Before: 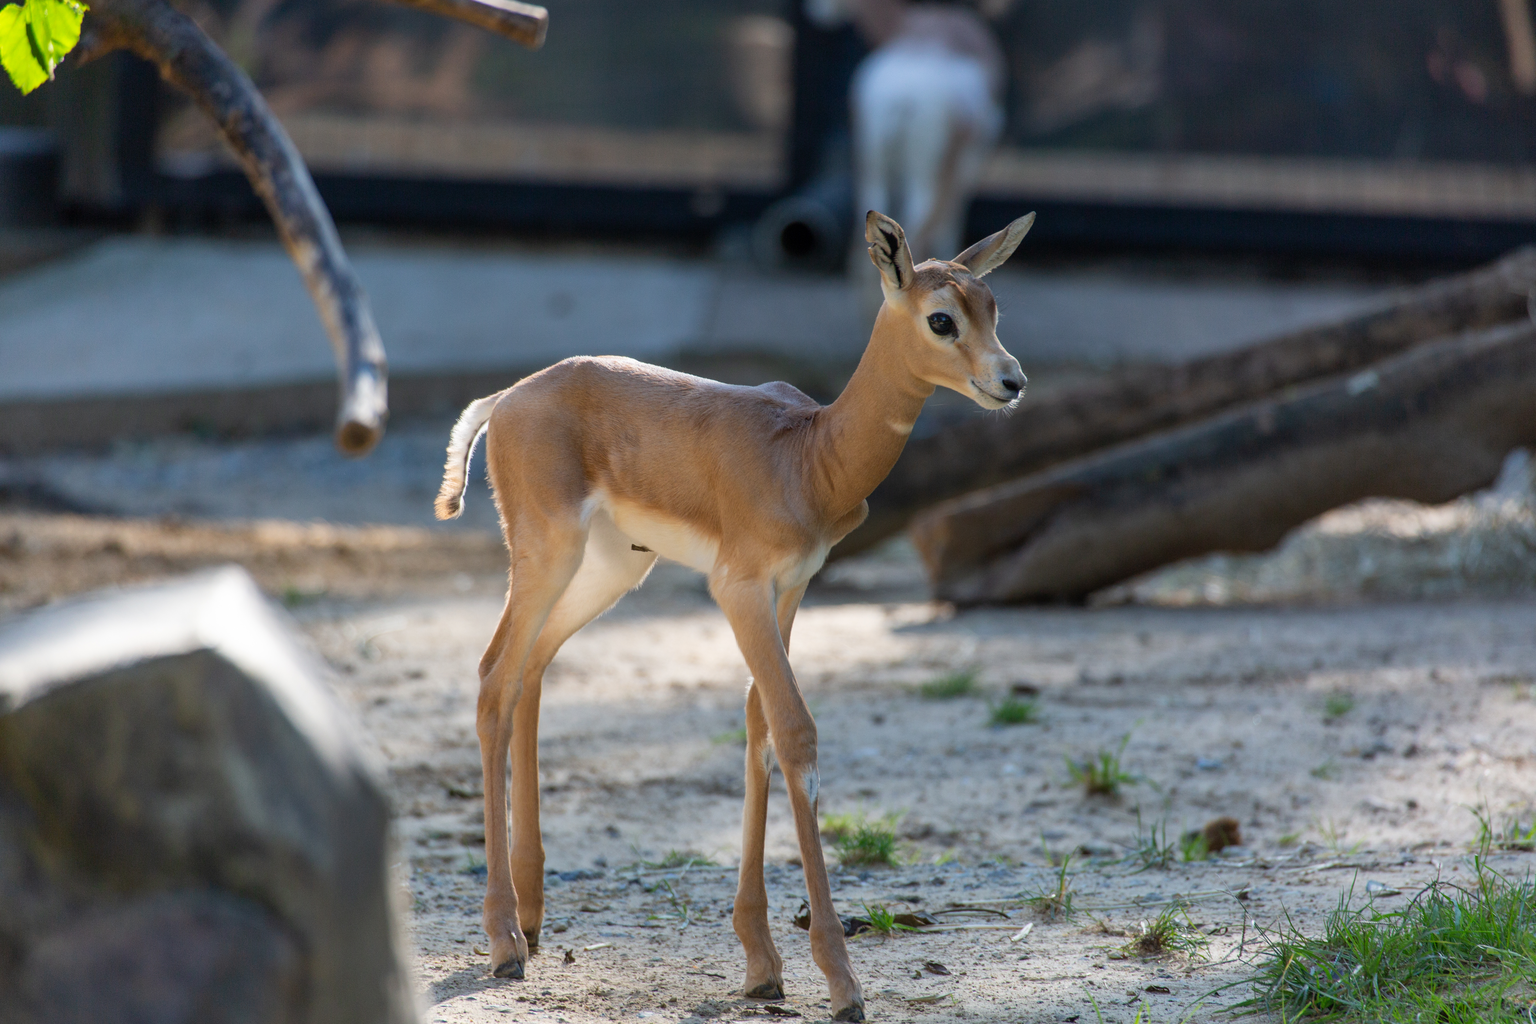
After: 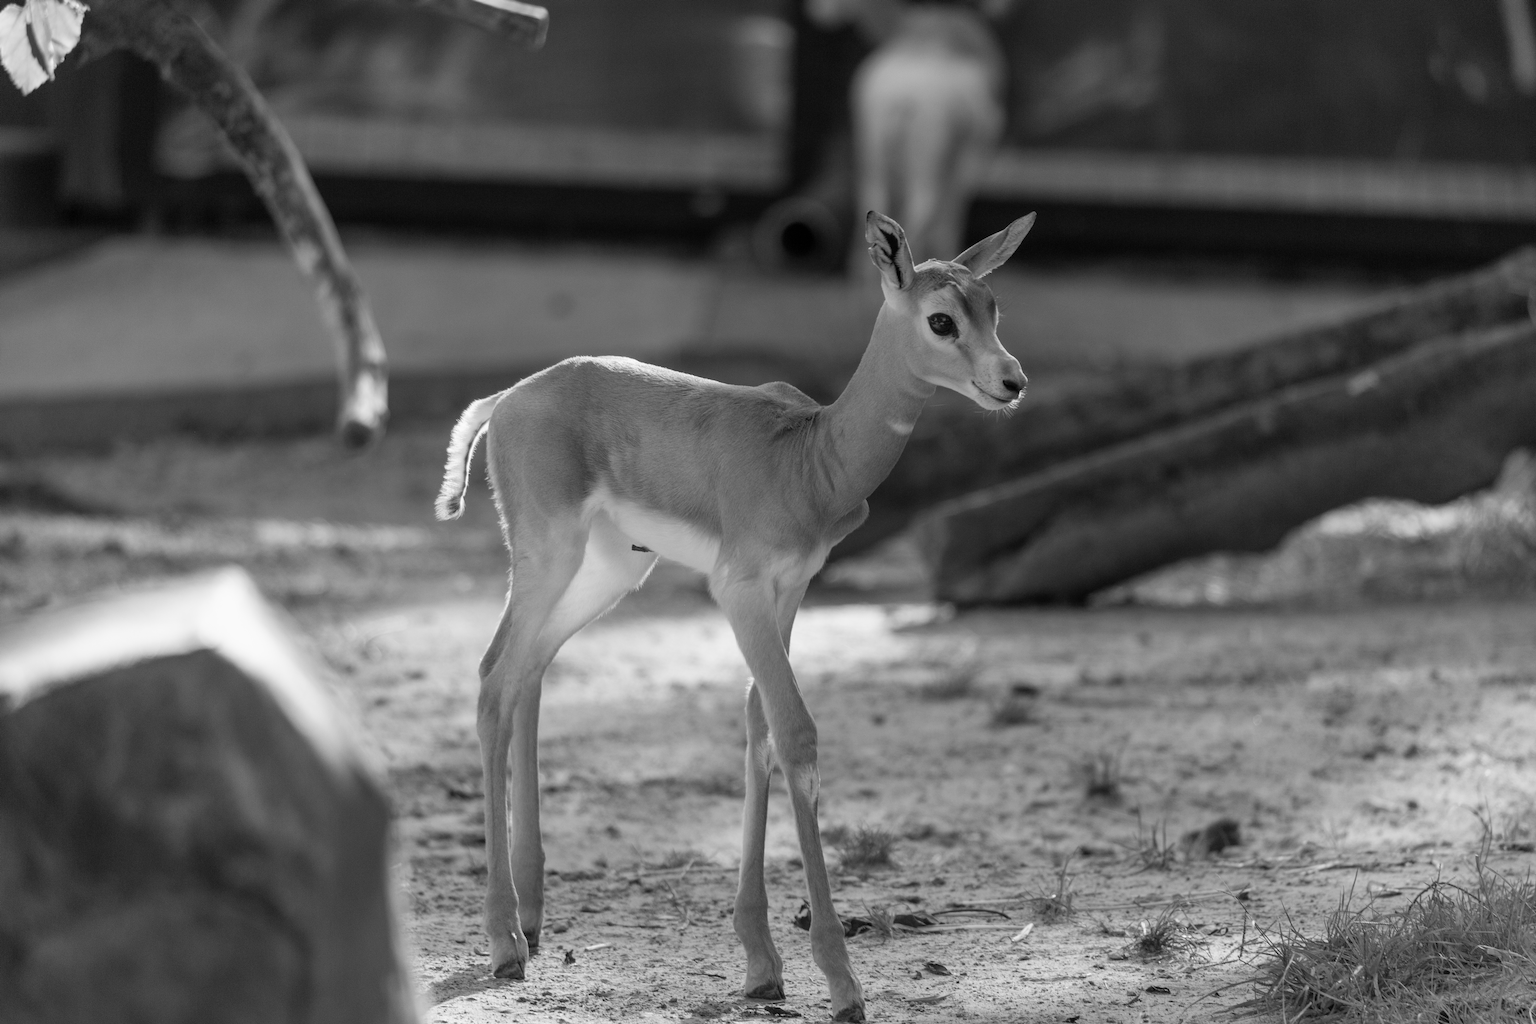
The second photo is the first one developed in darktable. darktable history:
tone equalizer: on, module defaults
monochrome: a -6.99, b 35.61, size 1.4
